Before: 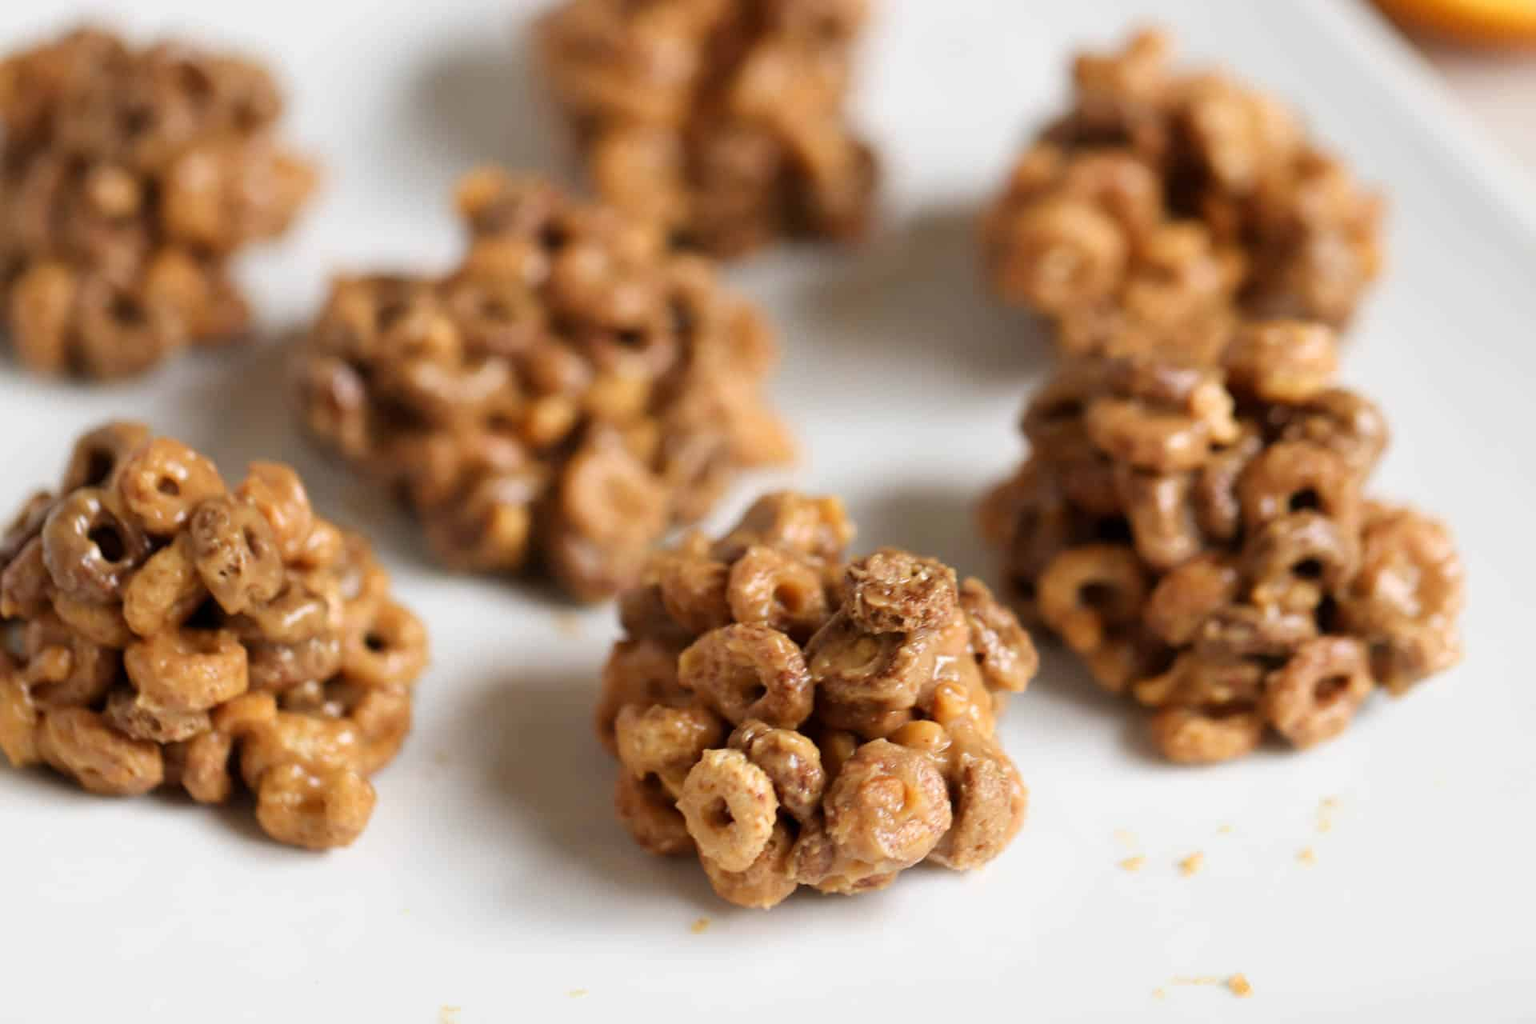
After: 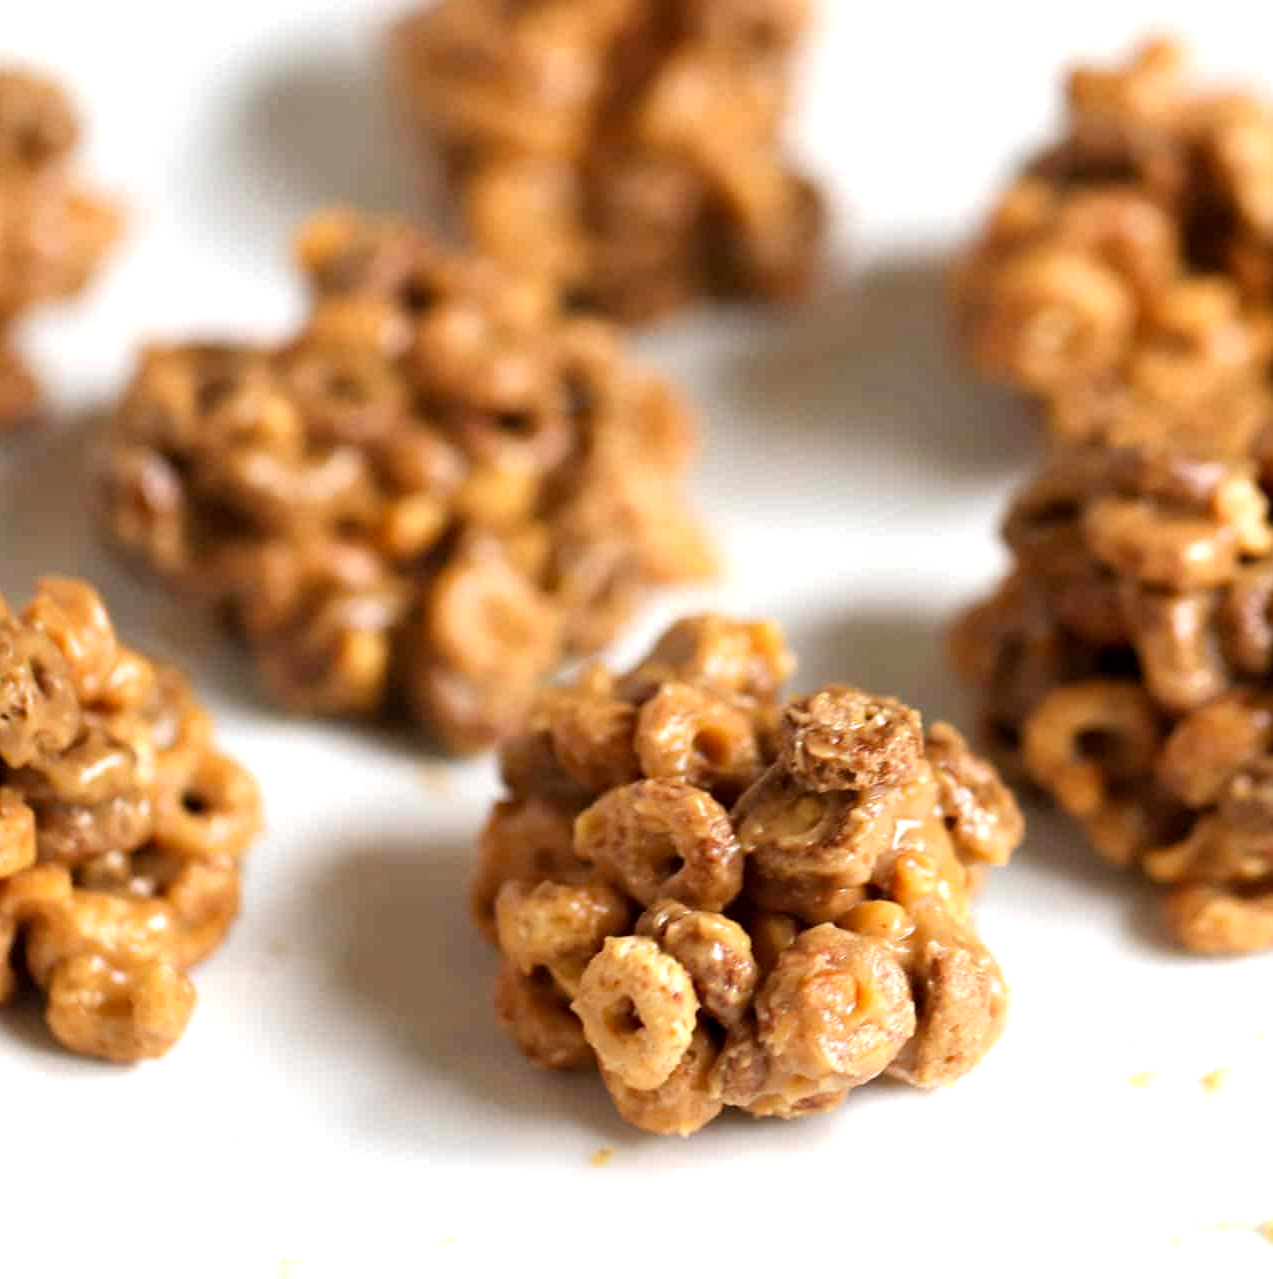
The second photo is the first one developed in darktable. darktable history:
crop and rotate: left 14.301%, right 19.38%
haze removal: compatibility mode true, adaptive false
exposure: black level correction 0.001, exposure 0.499 EV, compensate highlight preservation false
